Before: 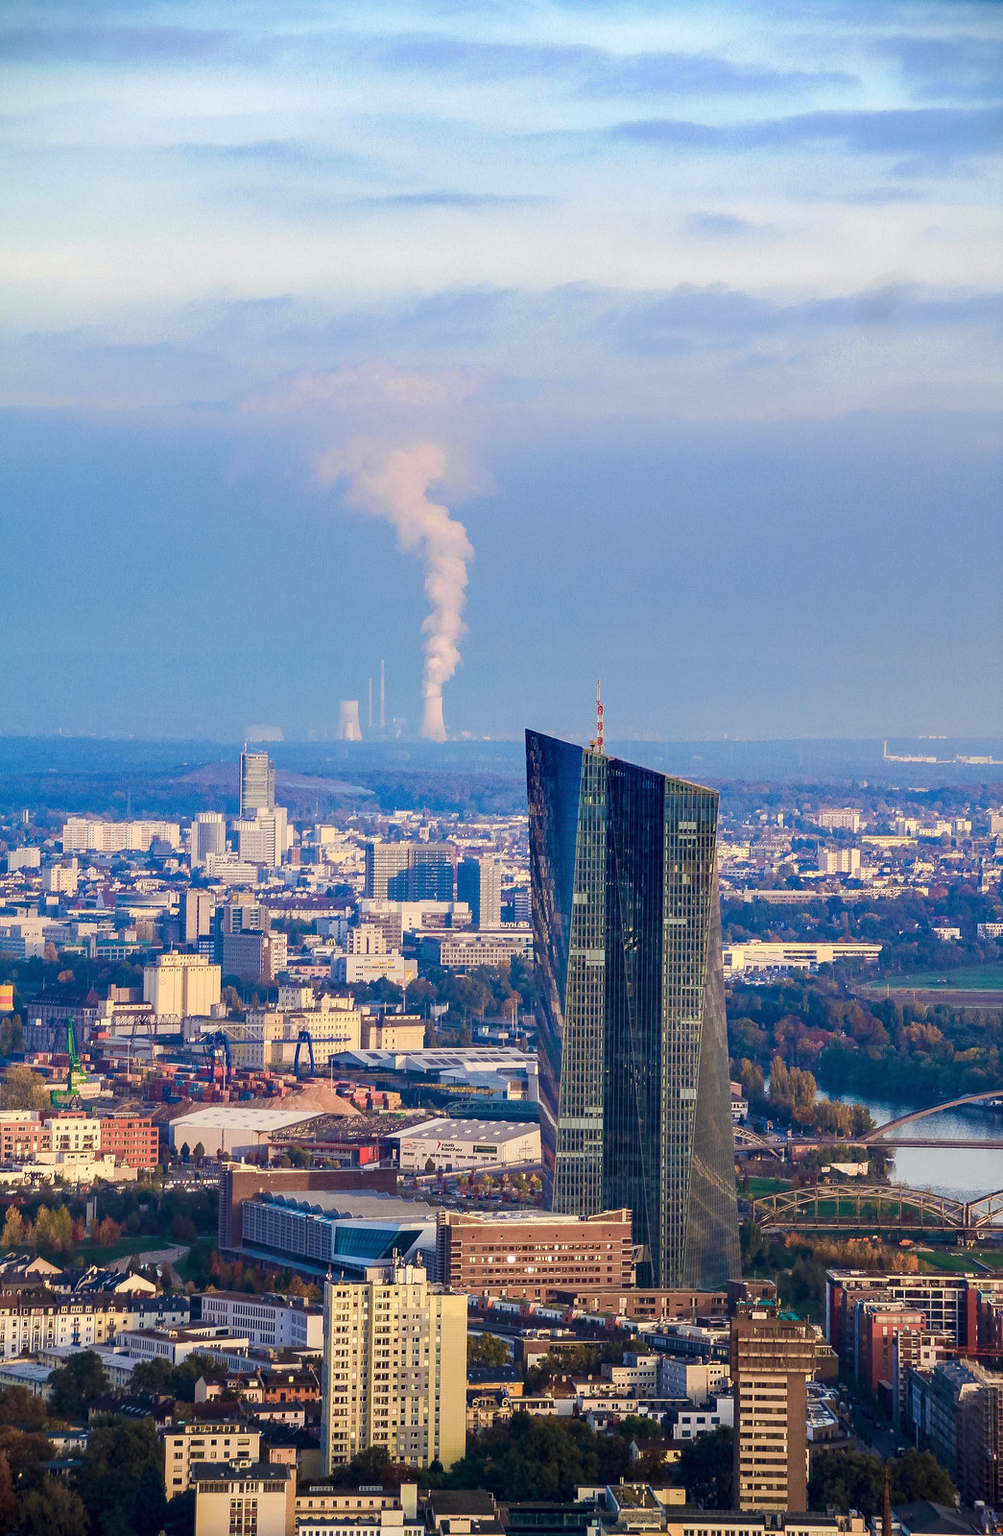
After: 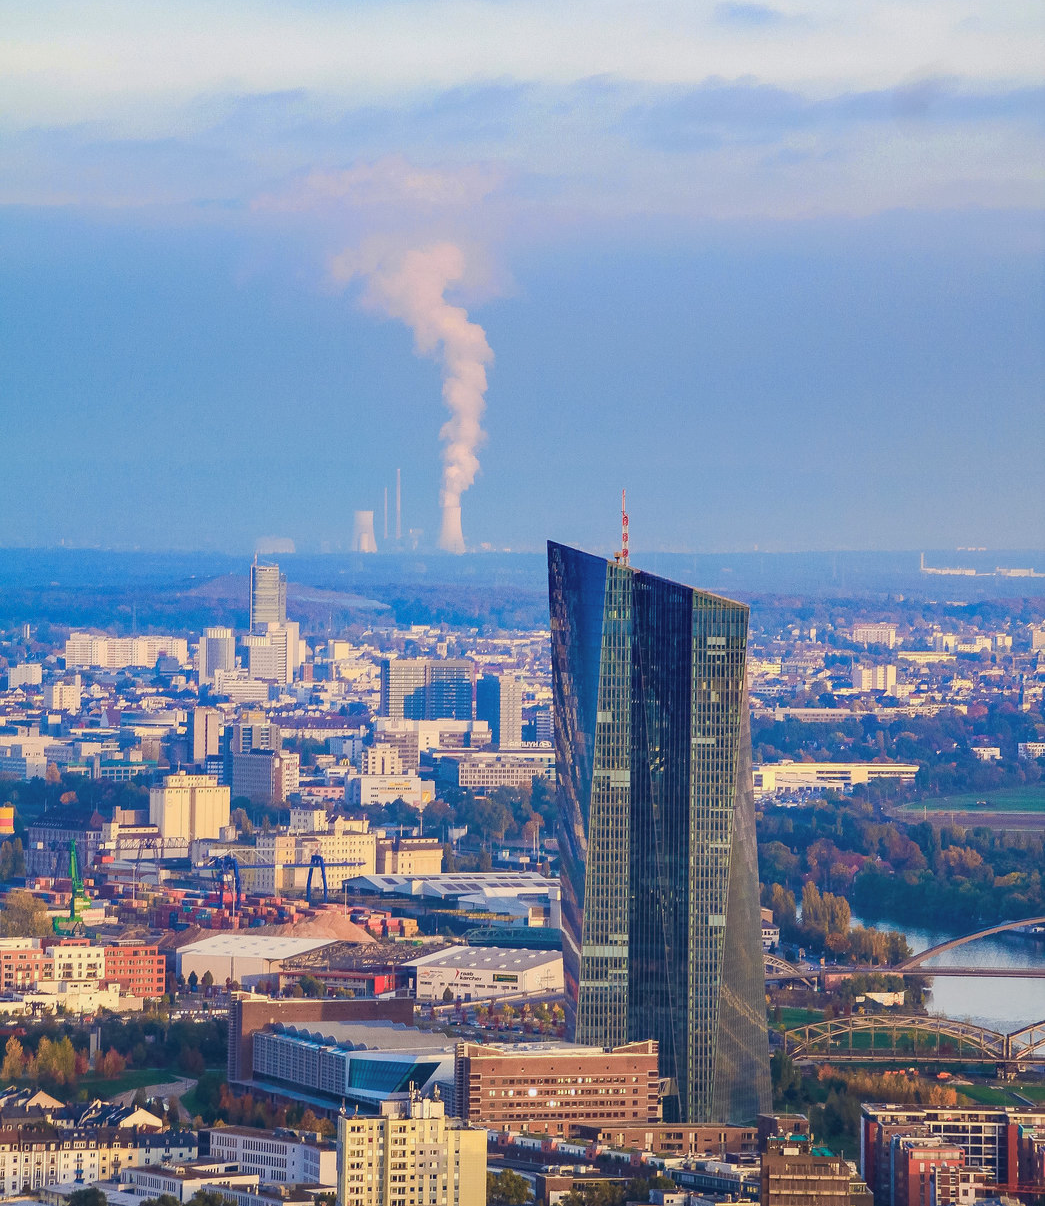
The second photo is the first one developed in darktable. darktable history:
crop: top 13.73%, bottom 10.856%
contrast brightness saturation: contrast -0.092, brightness 0.046, saturation 0.077
